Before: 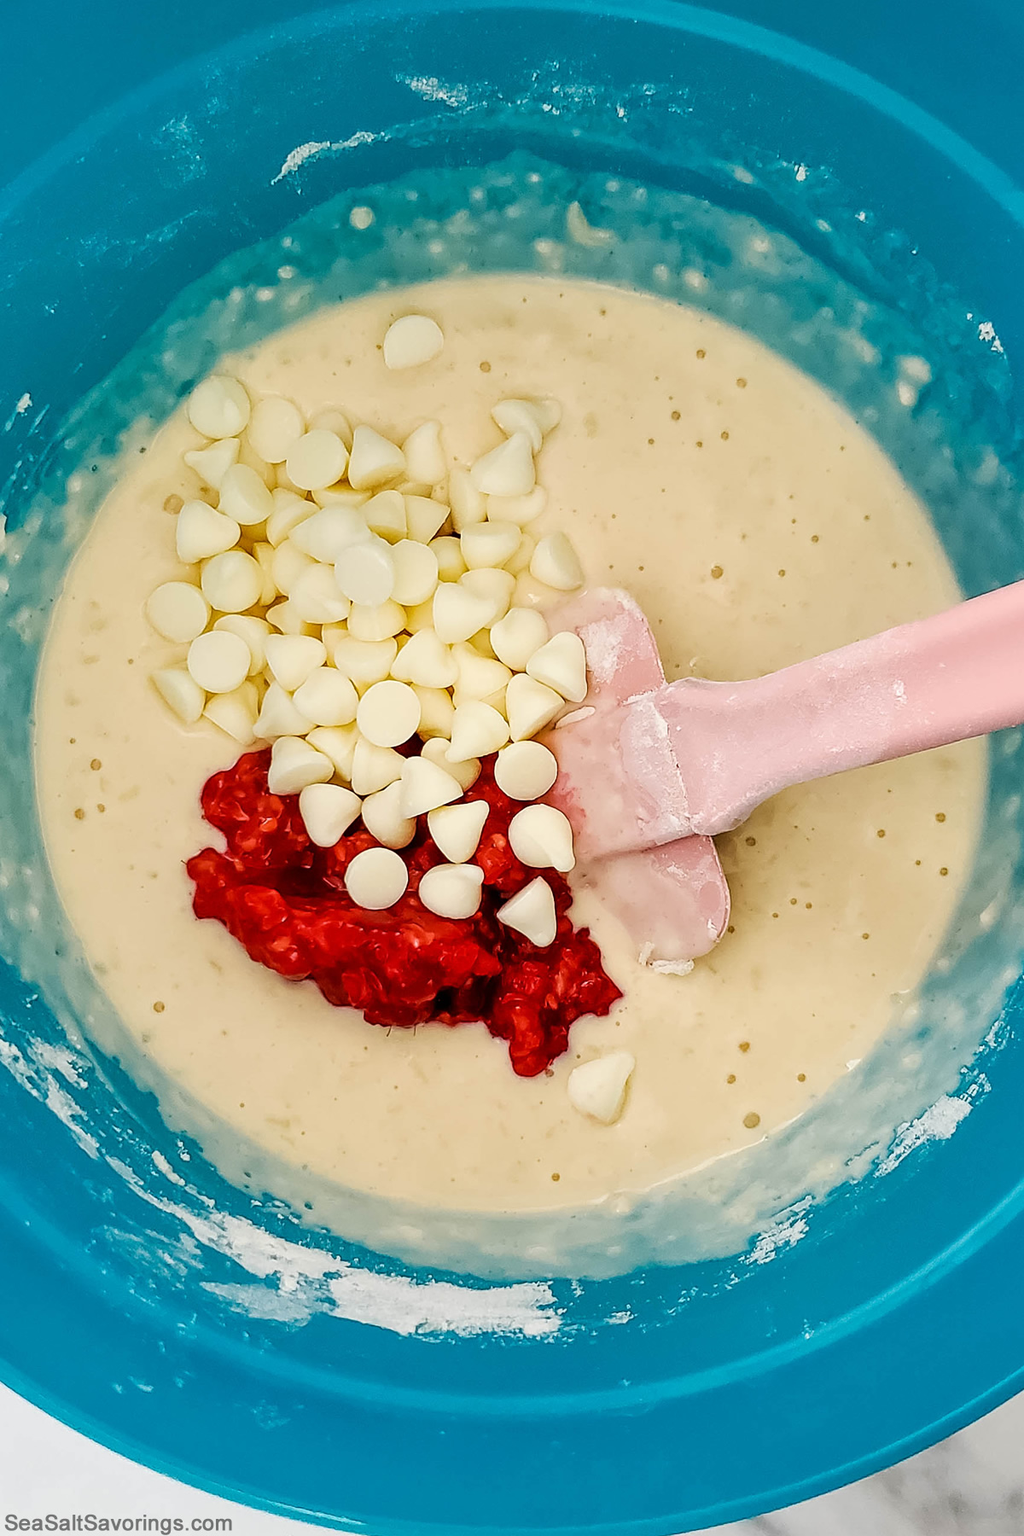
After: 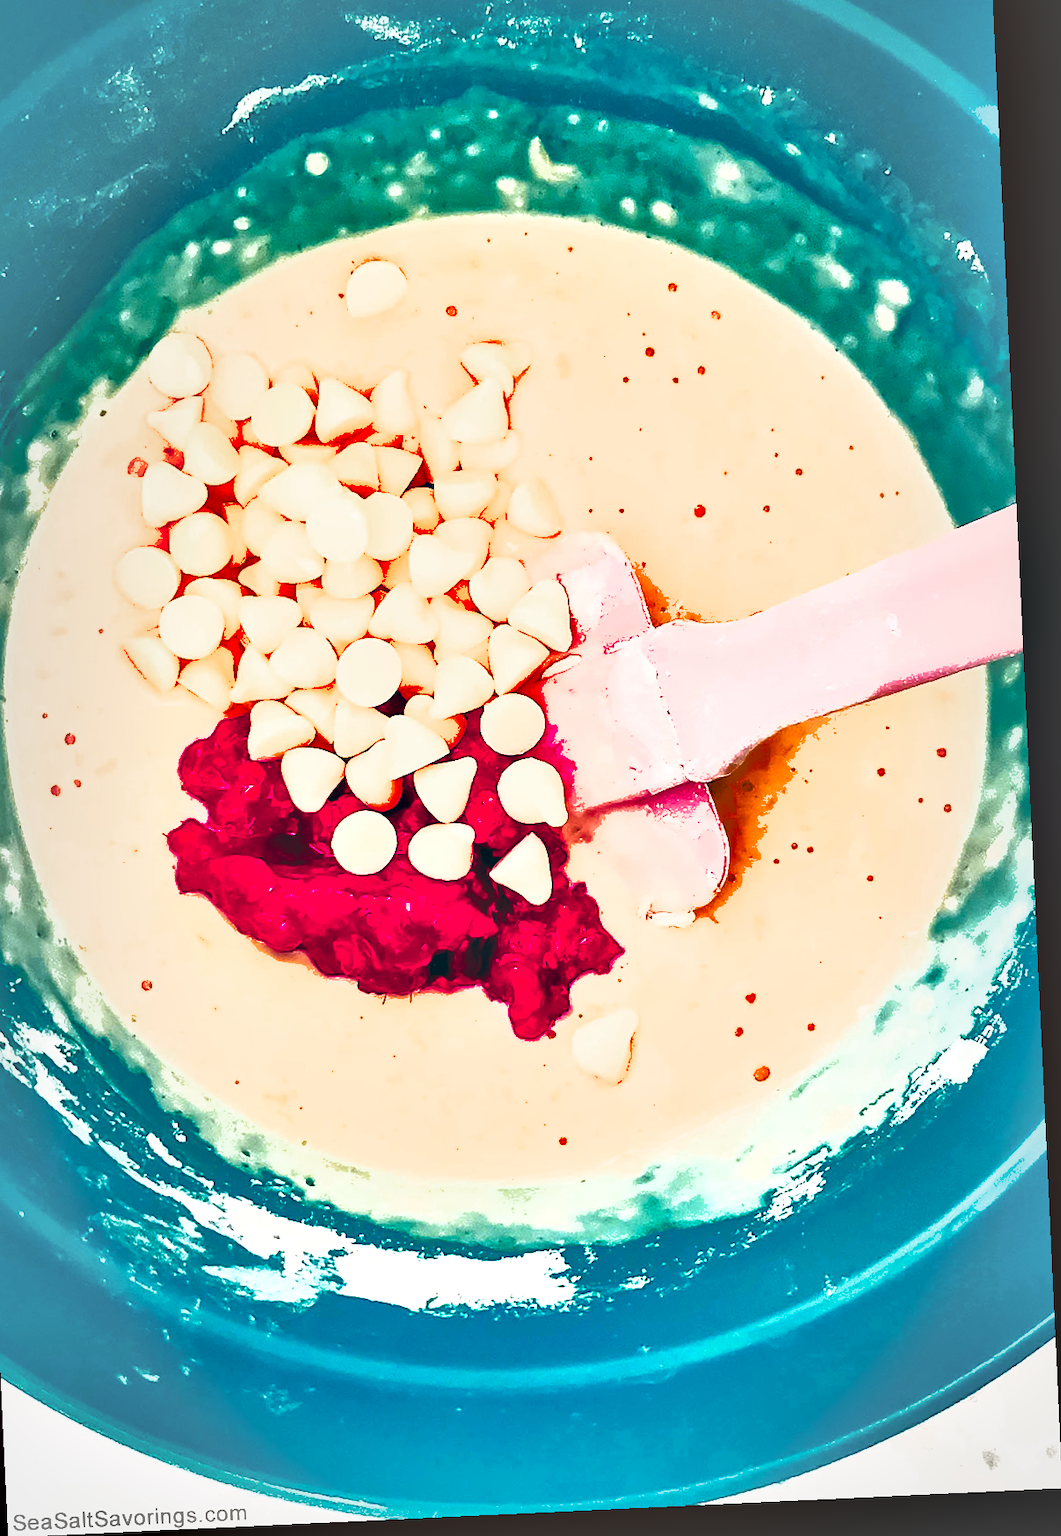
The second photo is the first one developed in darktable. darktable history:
crop and rotate: angle 2.68°, left 5.817%, top 5.698%
exposure: black level correction -0.023, exposure 1.397 EV, compensate highlight preservation false
color zones: curves: ch0 [(0.473, 0.374) (0.742, 0.784)]; ch1 [(0.354, 0.737) (0.742, 0.705)]; ch2 [(0.318, 0.421) (0.758, 0.532)]
contrast equalizer: octaves 7, y [[0.6 ×6], [0.55 ×6], [0 ×6], [0 ×6], [0 ×6]]
shadows and highlights: on, module defaults
local contrast: mode bilateral grid, contrast 26, coarseness 60, detail 151%, midtone range 0.2
vignetting: fall-off start 66.6%, fall-off radius 39.59%, brightness -0.157, automatic ratio true, width/height ratio 0.672, unbound false
